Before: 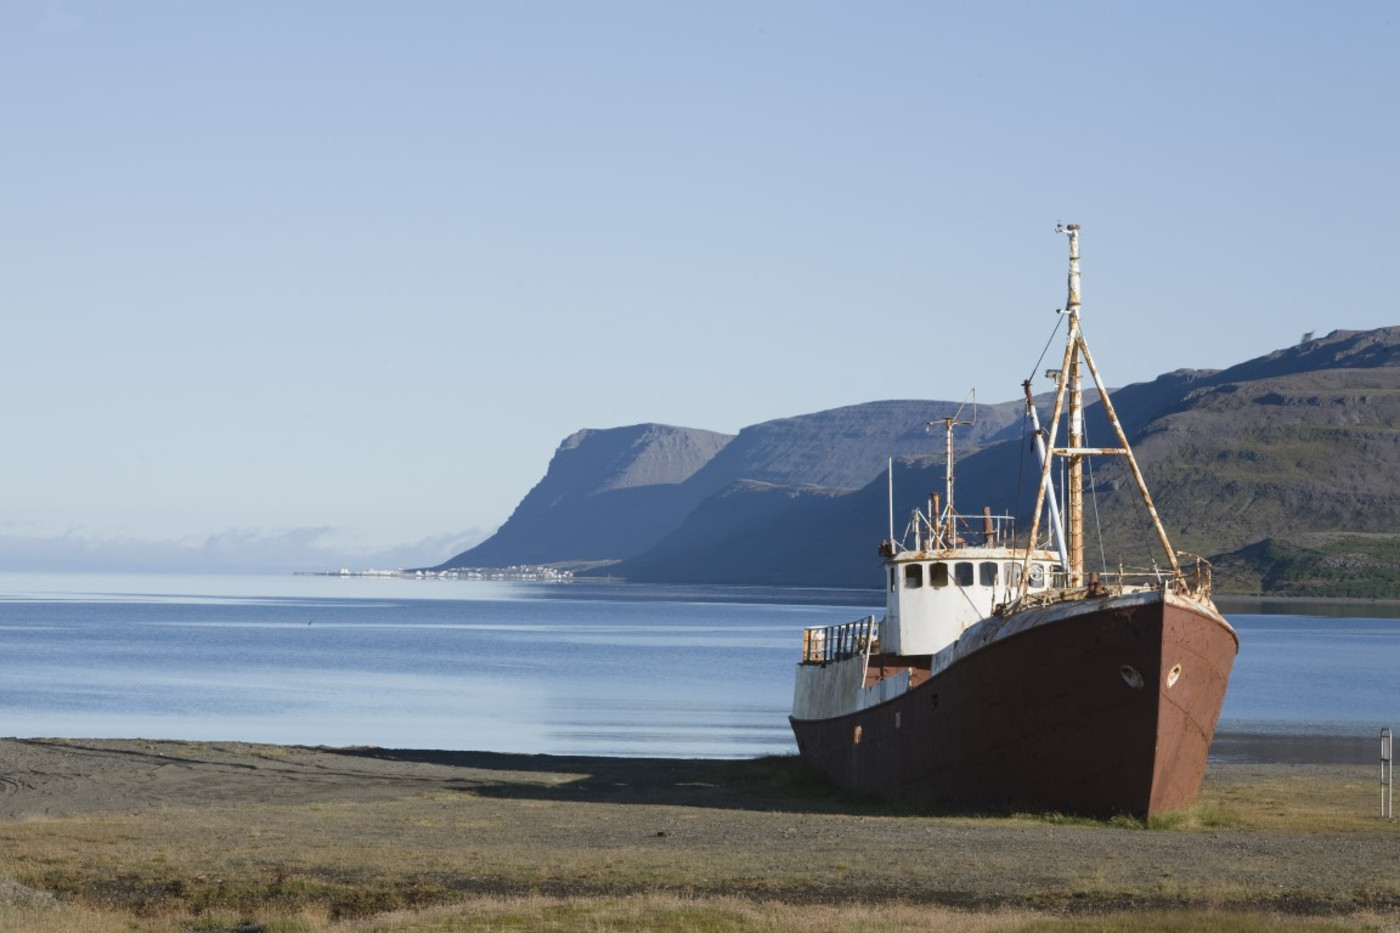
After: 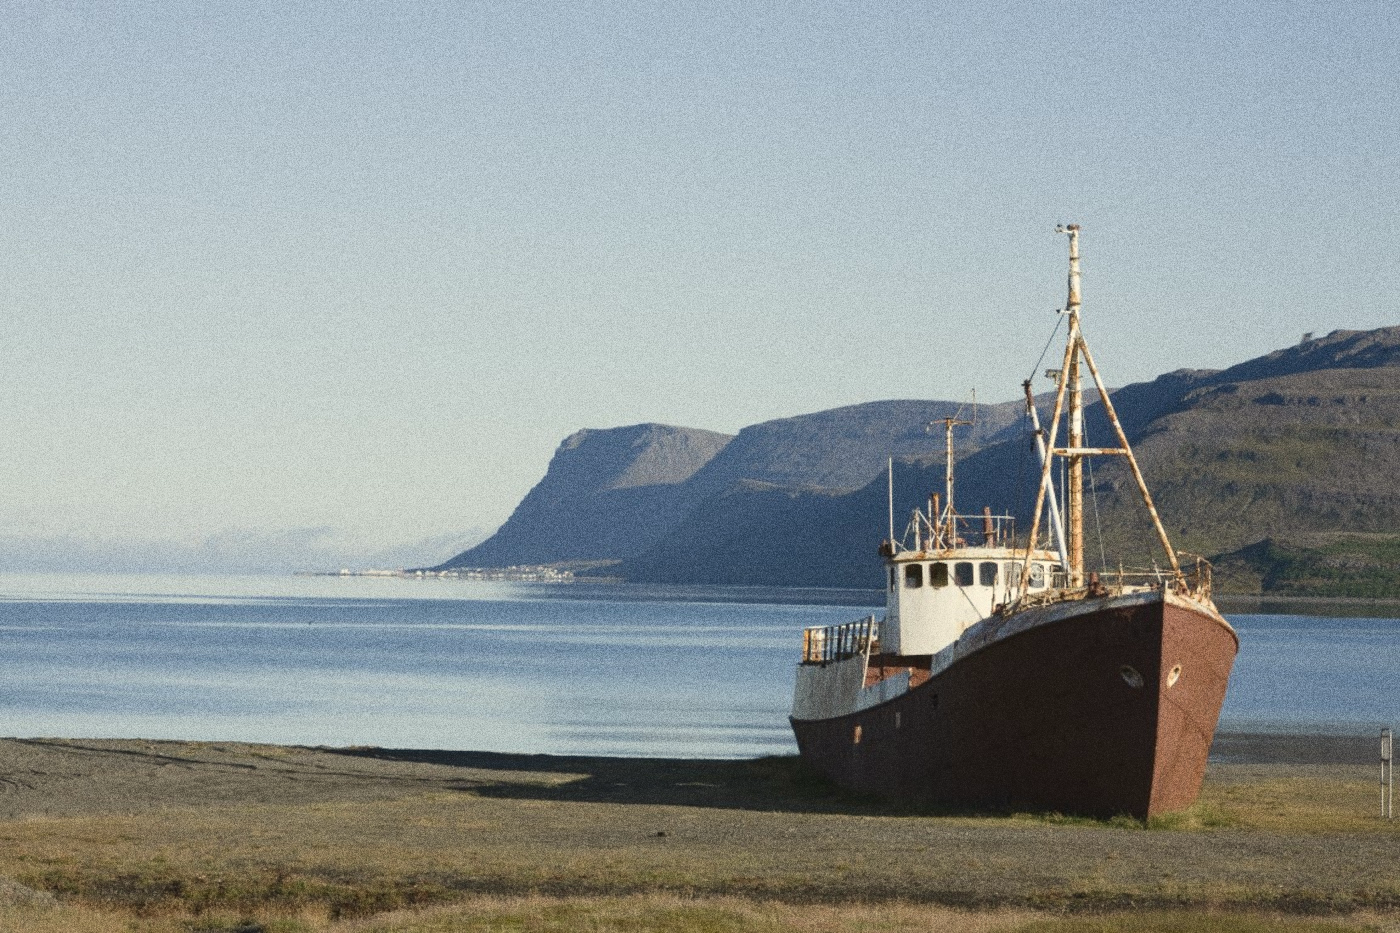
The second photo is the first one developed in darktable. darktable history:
grain: strength 49.07%
white balance: red 1.029, blue 0.92
